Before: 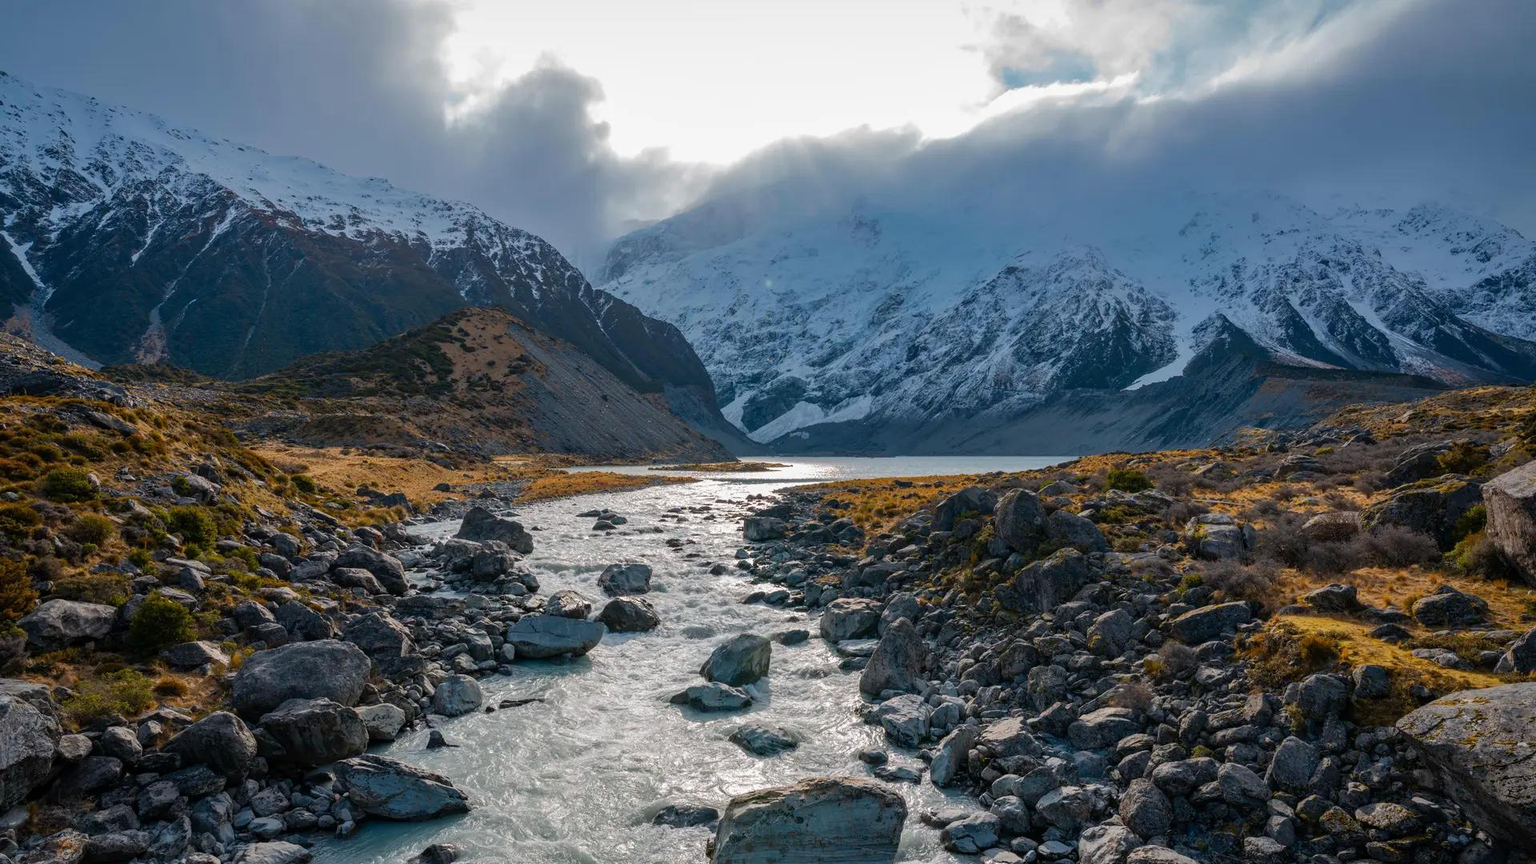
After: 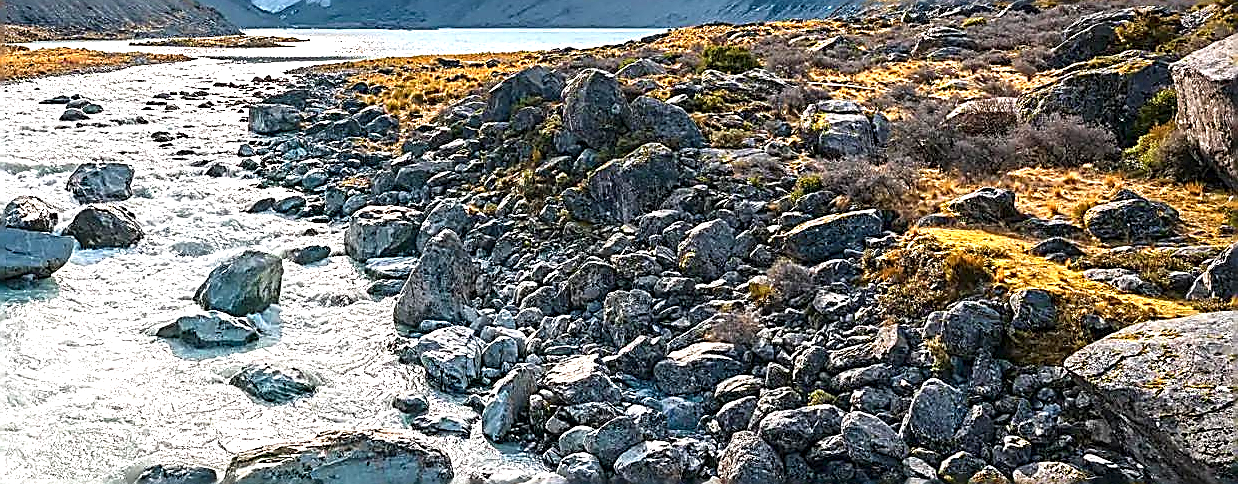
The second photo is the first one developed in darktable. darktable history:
exposure: exposure 1.5 EV, compensate highlight preservation false
sharpen: amount 2
crop and rotate: left 35.509%, top 50.238%, bottom 4.934%
